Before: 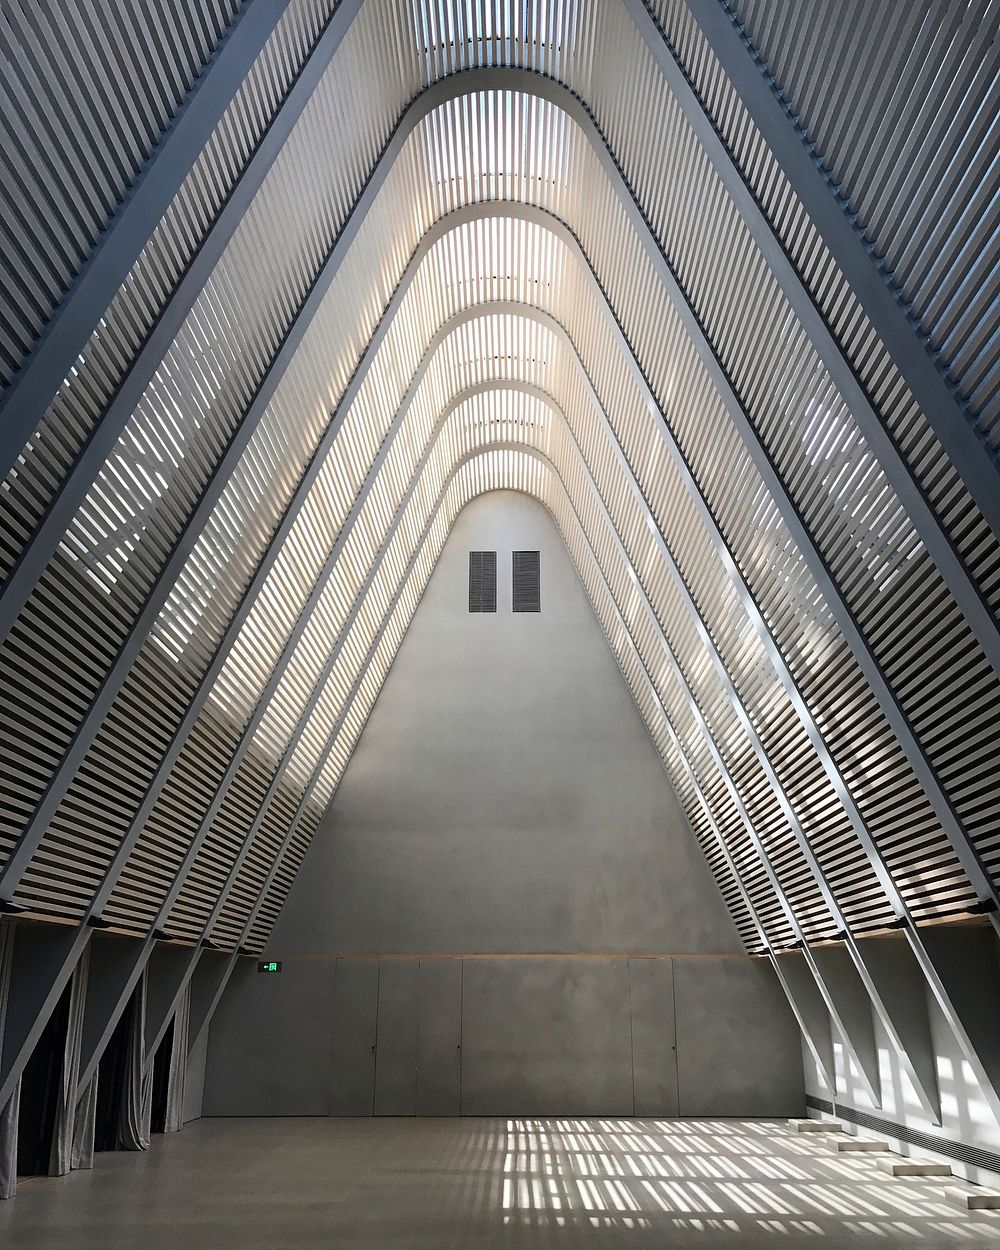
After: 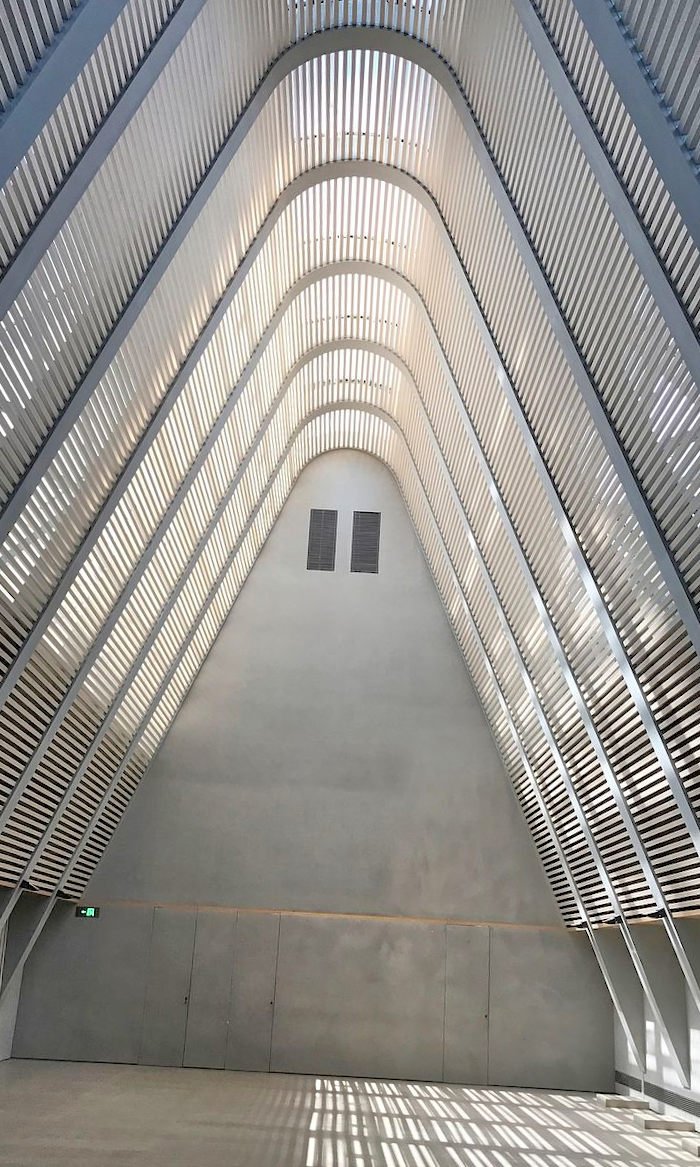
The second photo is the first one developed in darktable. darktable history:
crop and rotate: angle -3.3°, left 13.986%, top 0.016%, right 11.071%, bottom 0.024%
tone equalizer: -7 EV 0.16 EV, -6 EV 0.565 EV, -5 EV 1.14 EV, -4 EV 1.3 EV, -3 EV 1.14 EV, -2 EV 0.6 EV, -1 EV 0.151 EV
